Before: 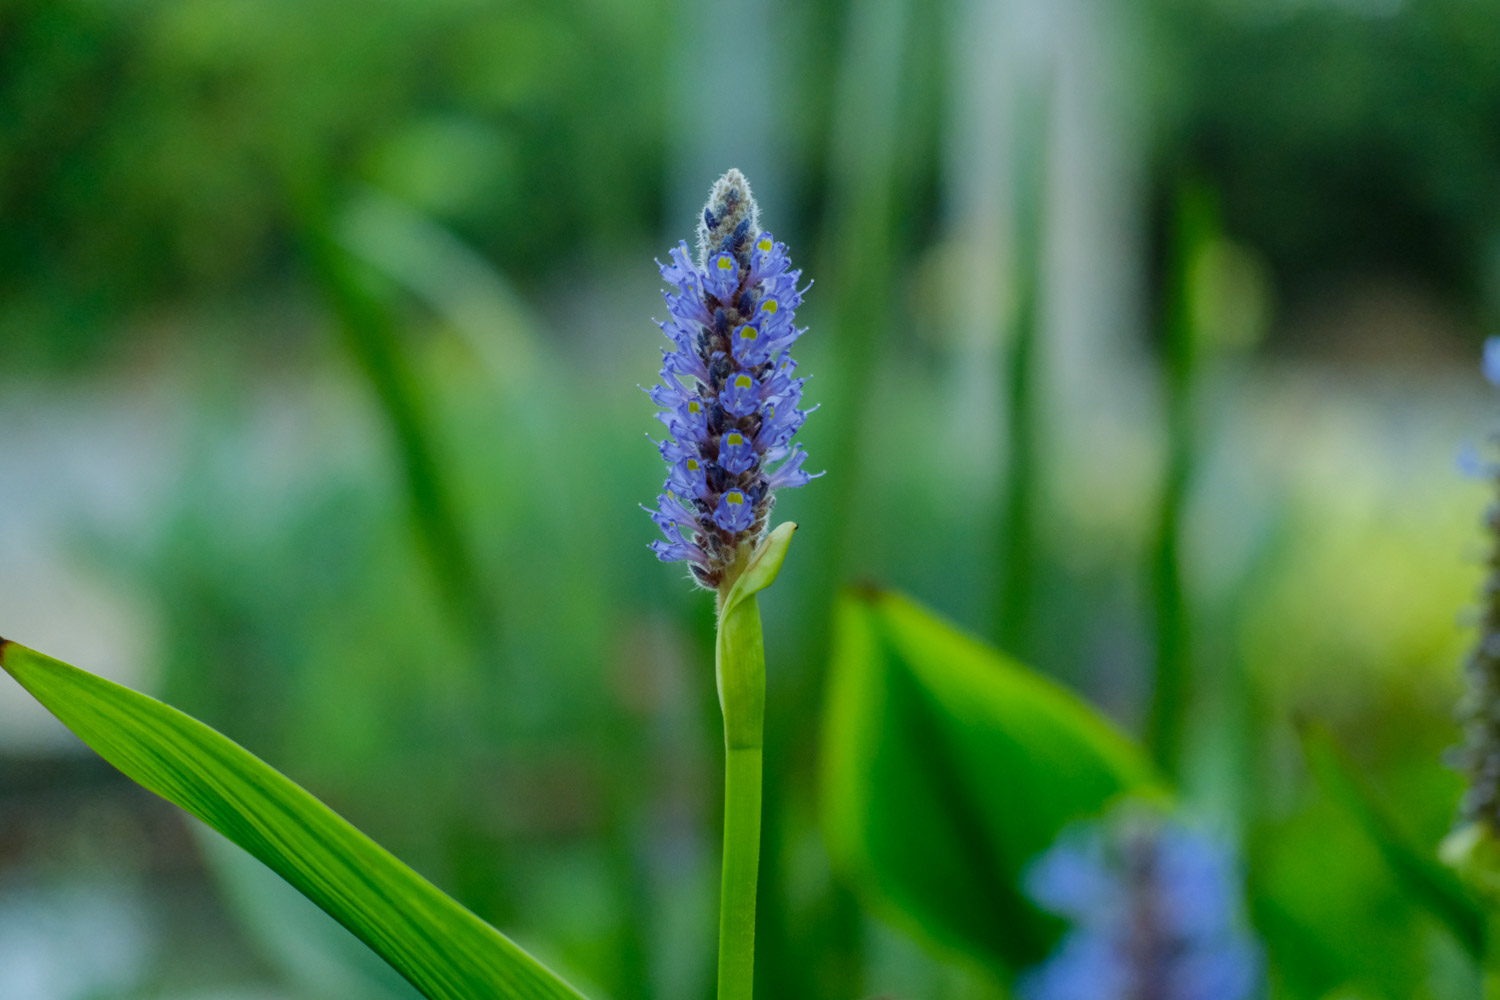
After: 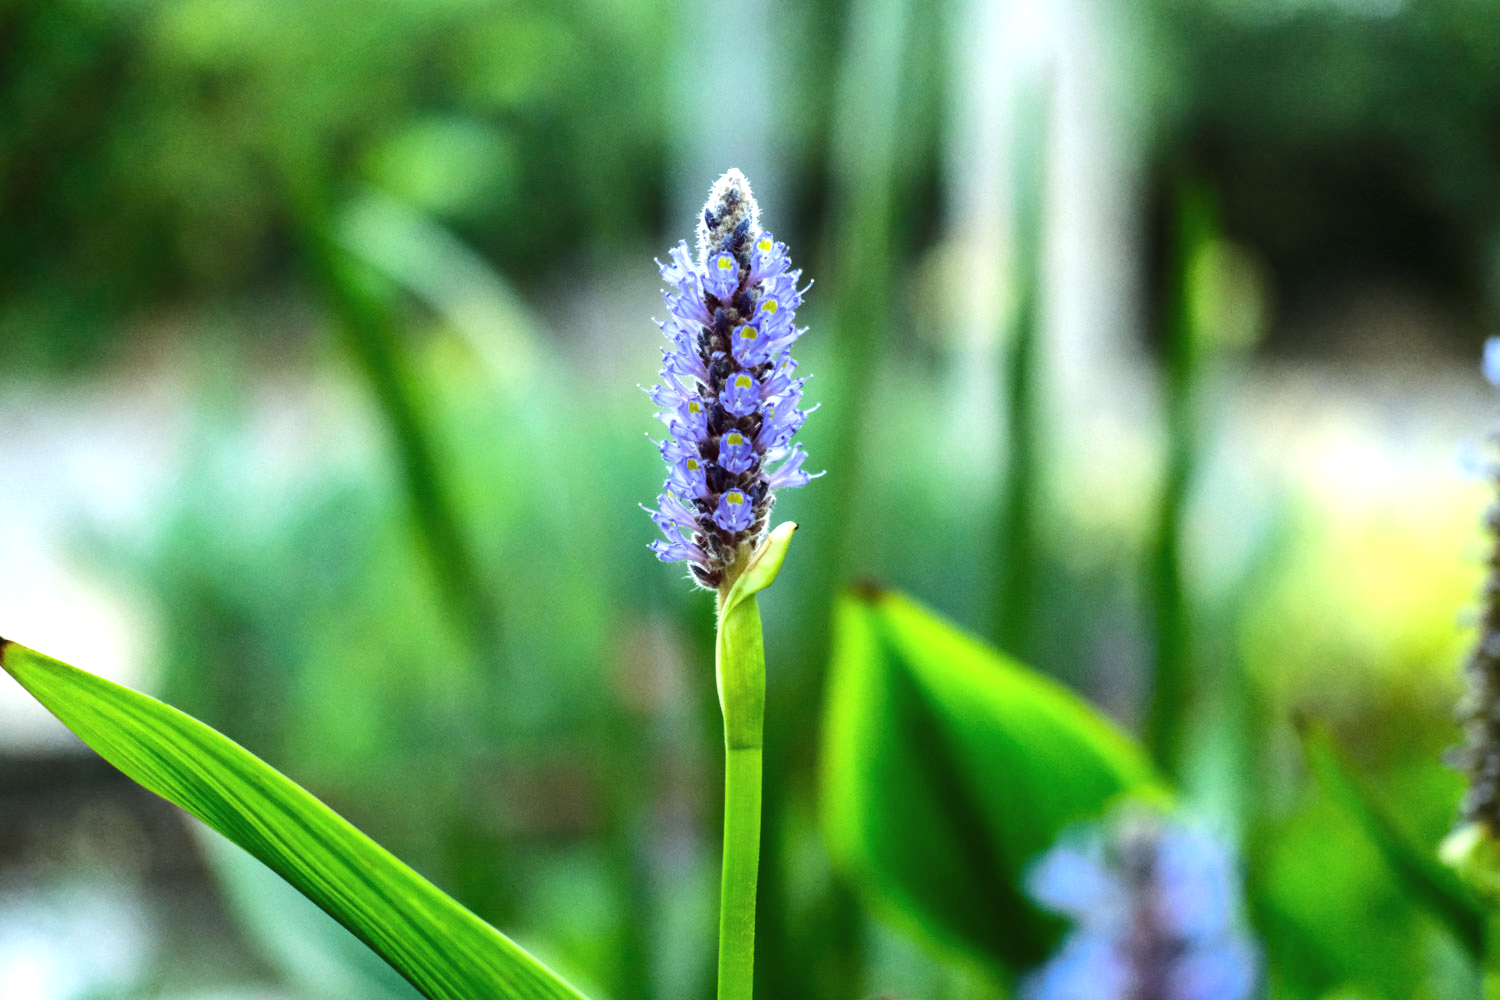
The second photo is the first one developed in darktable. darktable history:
tone curve: curves: ch0 [(0, 0) (0.253, 0.237) (1, 1)]; ch1 [(0, 0) (0.401, 0.42) (0.442, 0.47) (0.491, 0.495) (0.511, 0.523) (0.557, 0.565) (0.66, 0.683) (1, 1)]; ch2 [(0, 0) (0.394, 0.413) (0.5, 0.5) (0.578, 0.568) (1, 1)], color space Lab, independent channels, preserve colors none
exposure: black level correction 0, exposure 0.5 EV, compensate highlight preservation false
tone equalizer: -8 EV -1.08 EV, -7 EV -1.01 EV, -6 EV -0.867 EV, -5 EV -0.578 EV, -3 EV 0.578 EV, -2 EV 0.867 EV, -1 EV 1.01 EV, +0 EV 1.08 EV, edges refinement/feathering 500, mask exposure compensation -1.57 EV, preserve details no
